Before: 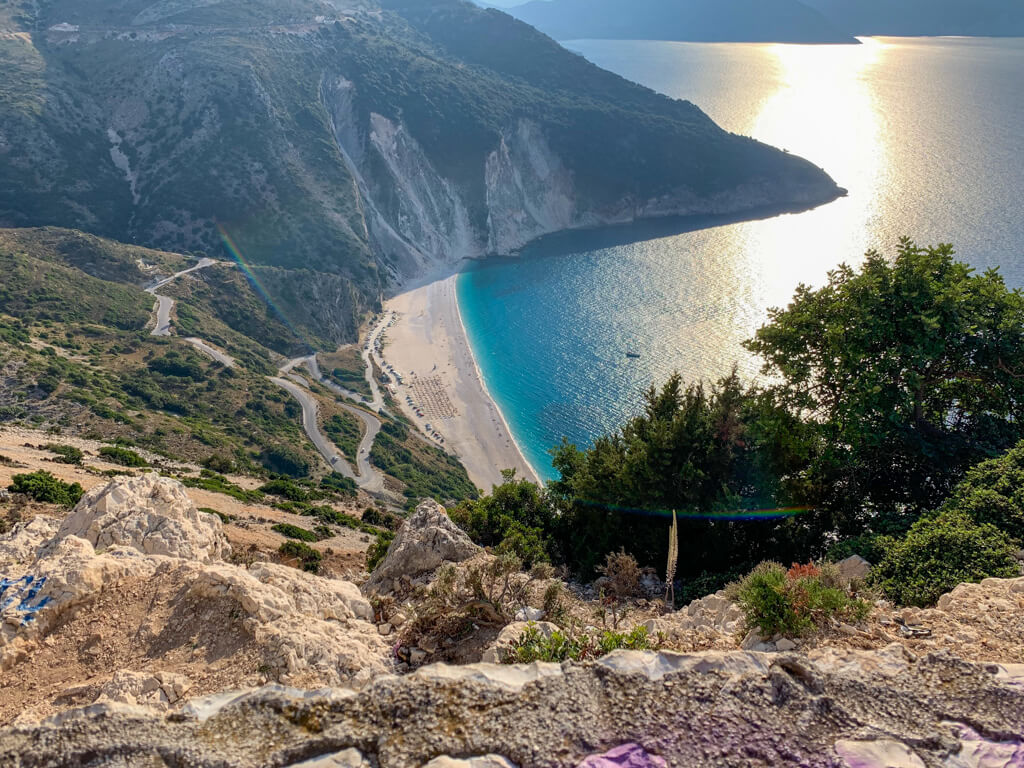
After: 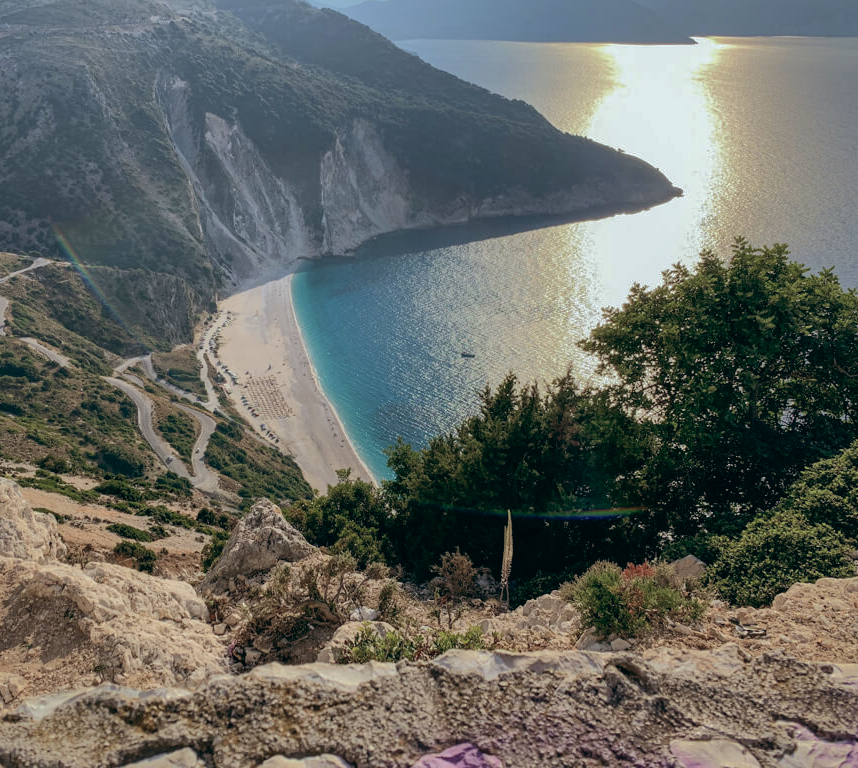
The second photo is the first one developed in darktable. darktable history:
crop: left 16.145%
color balance: lift [1, 0.994, 1.002, 1.006], gamma [0.957, 1.081, 1.016, 0.919], gain [0.97, 0.972, 1.01, 1.028], input saturation 91.06%, output saturation 79.8%
shadows and highlights: shadows 25, highlights -70
